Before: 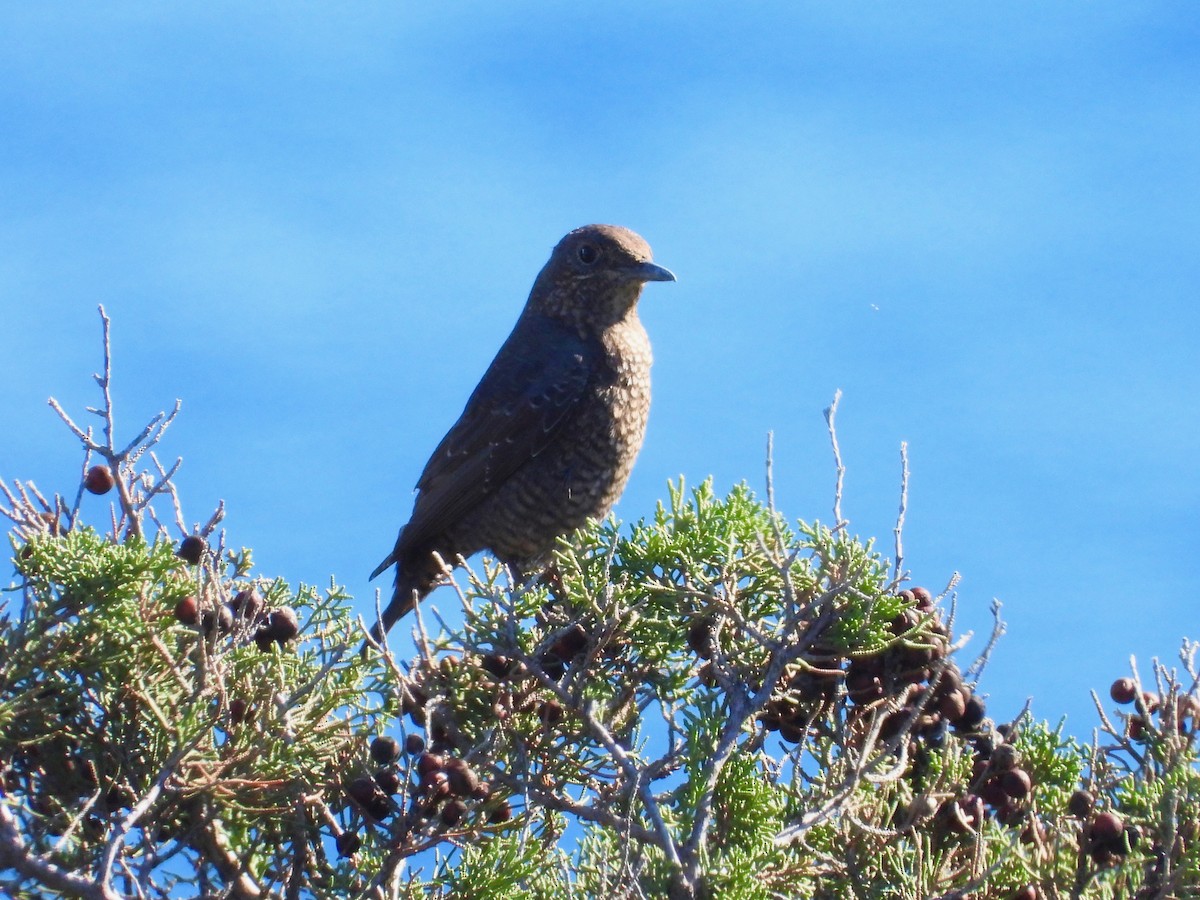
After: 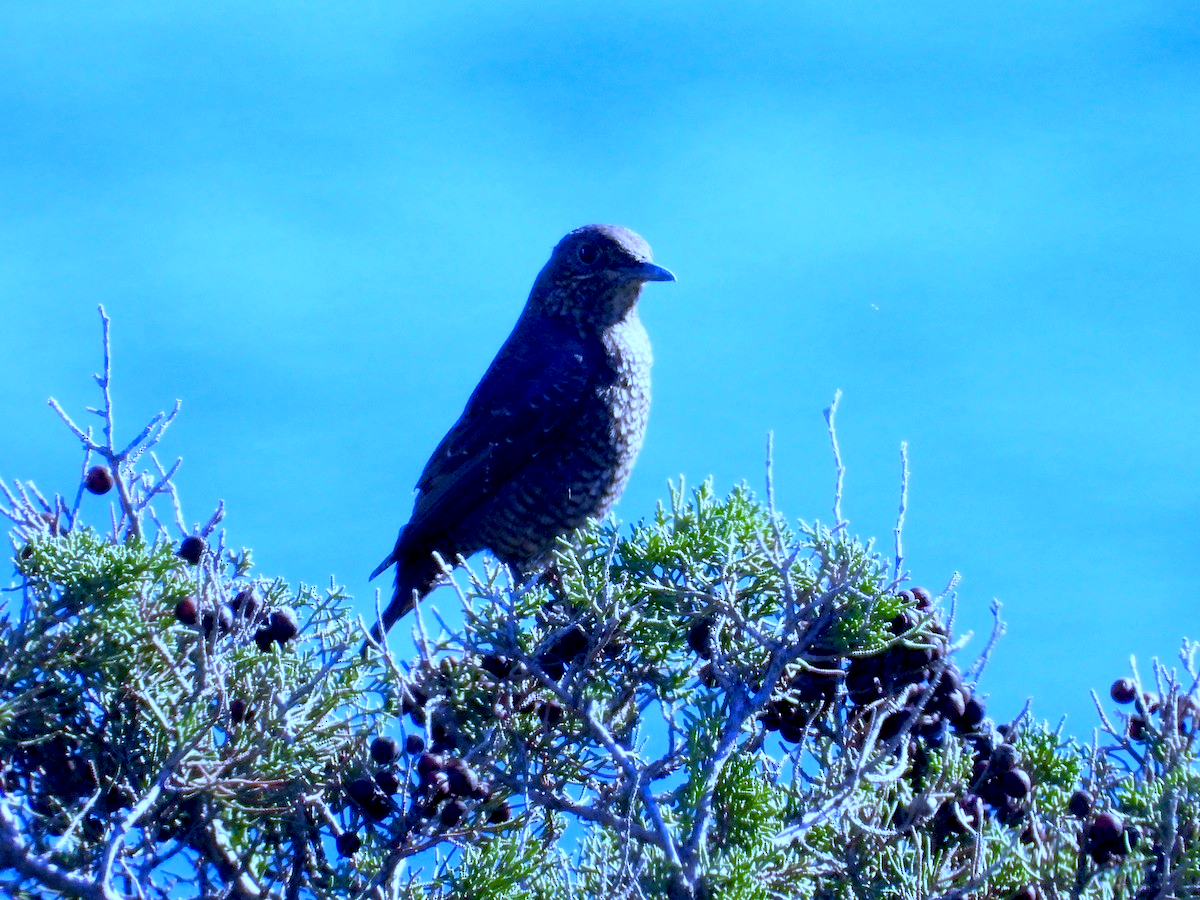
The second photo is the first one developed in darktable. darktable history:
white balance: red 0.766, blue 1.537
base curve: curves: ch0 [(0.017, 0) (0.425, 0.441) (0.844, 0.933) (1, 1)], preserve colors none
